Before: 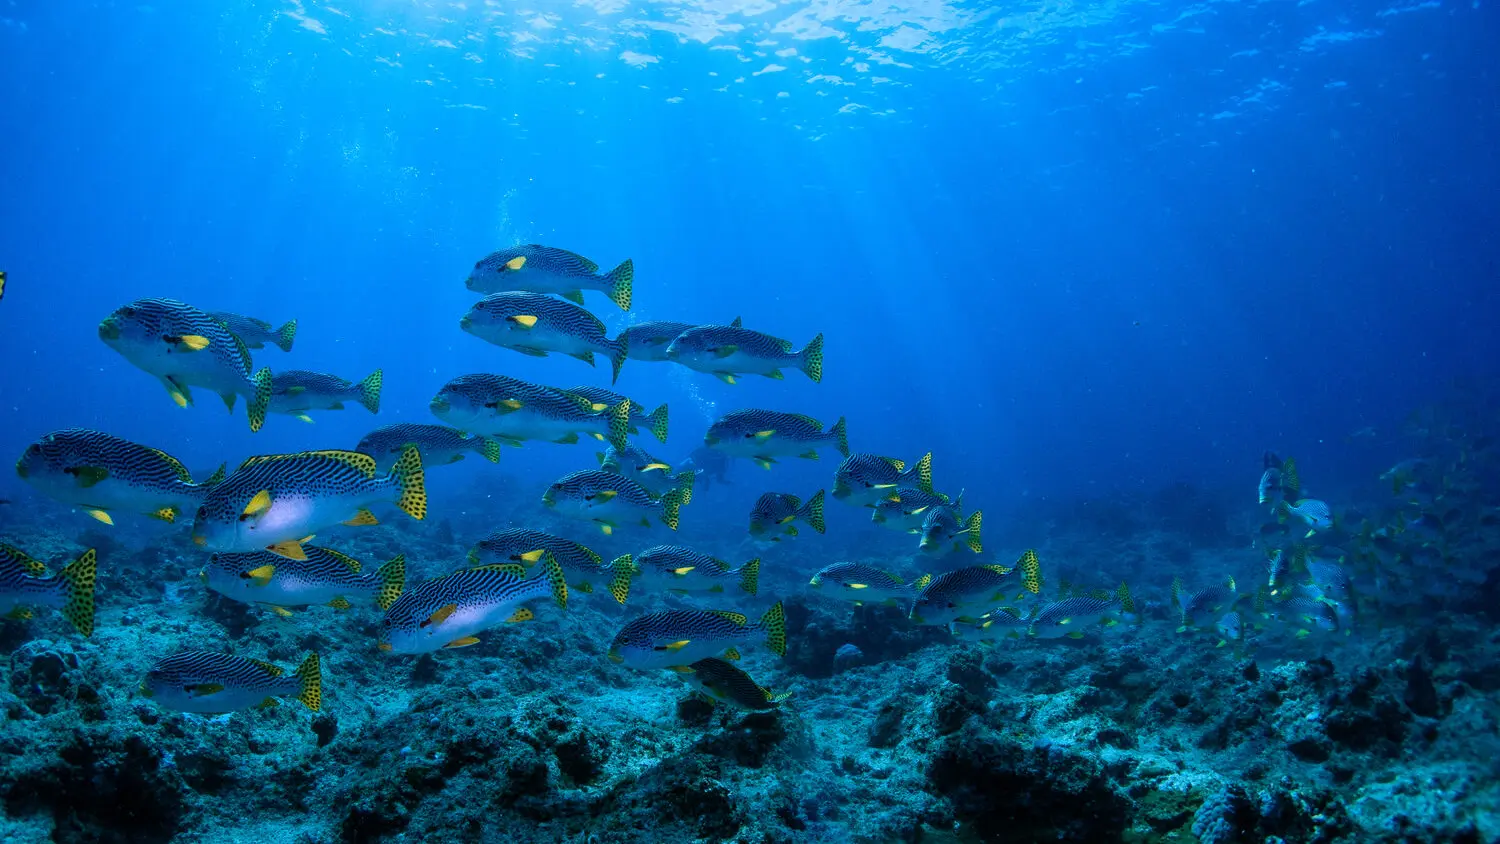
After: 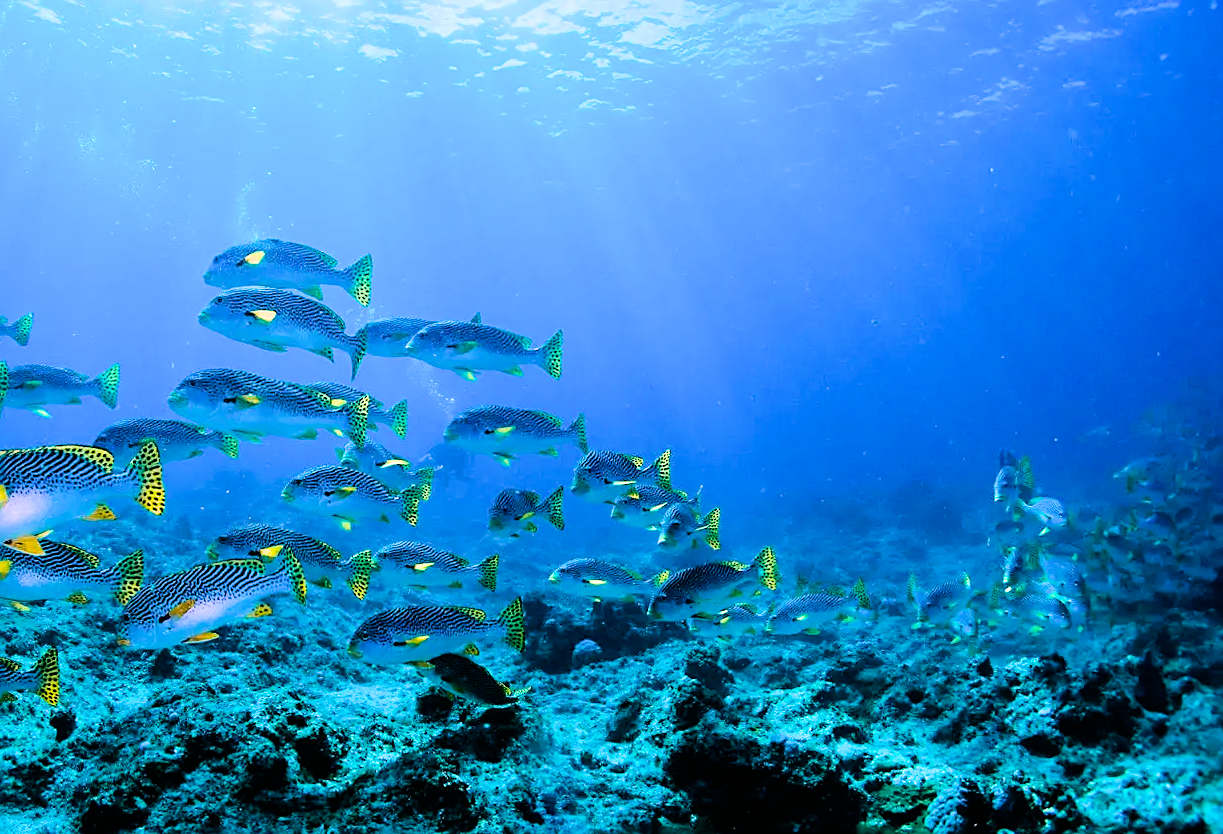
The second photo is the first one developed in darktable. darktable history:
filmic rgb: black relative exposure -7.65 EV, white relative exposure 4.56 EV, hardness 3.61
exposure: exposure 1.137 EV, compensate highlight preservation false
rotate and perspective: rotation 0.174°, lens shift (vertical) 0.013, lens shift (horizontal) 0.019, shear 0.001, automatic cropping original format, crop left 0.007, crop right 0.991, crop top 0.016, crop bottom 0.997
white balance: red 1.127, blue 0.943
color balance rgb: perceptual saturation grading › global saturation 30%, global vibrance 20%
tone equalizer: -8 EV -1.08 EV, -7 EV -1.01 EV, -6 EV -0.867 EV, -5 EV -0.578 EV, -3 EV 0.578 EV, -2 EV 0.867 EV, -1 EV 1.01 EV, +0 EV 1.08 EV, edges refinement/feathering 500, mask exposure compensation -1.57 EV, preserve details no
crop: left 17.582%, bottom 0.031%
sharpen: on, module defaults
